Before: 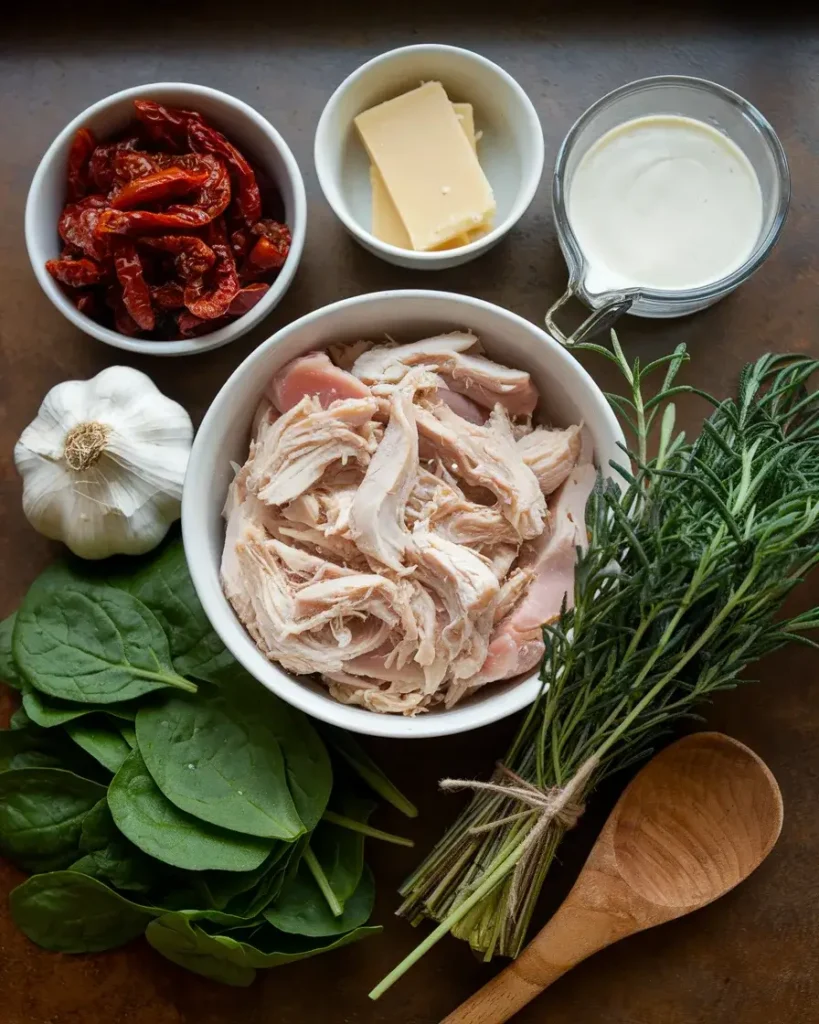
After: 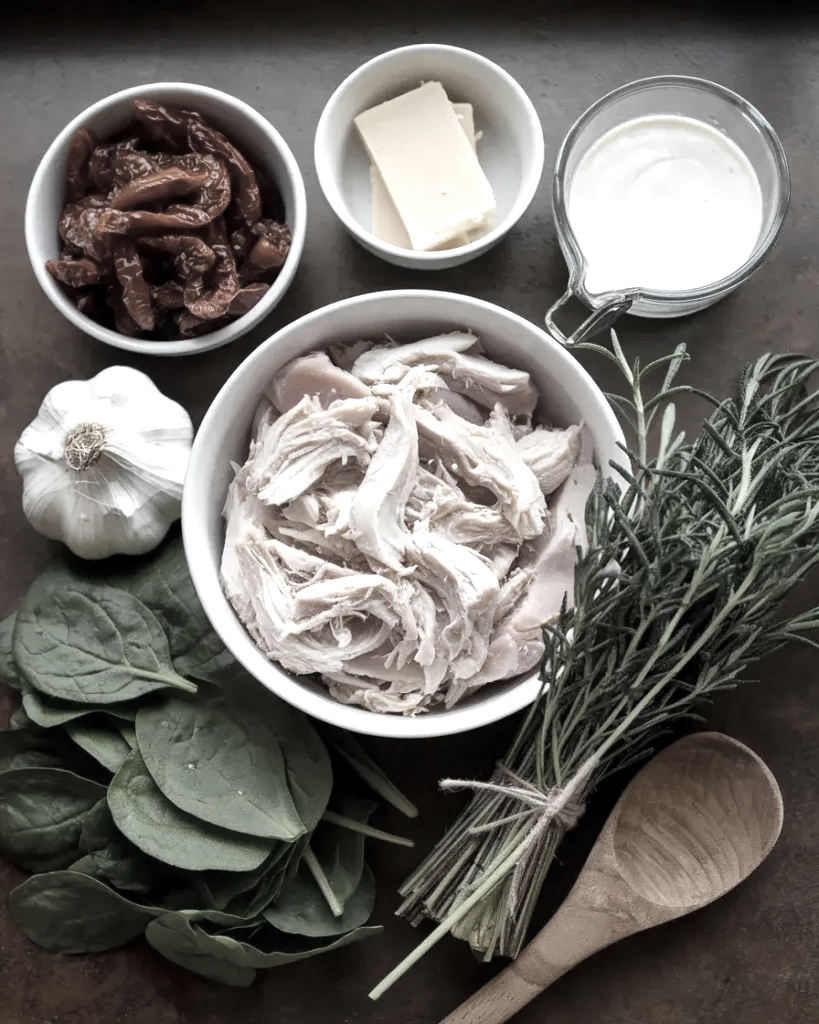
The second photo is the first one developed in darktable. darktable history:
color correction: highlights b* -0.053, saturation 0.243
local contrast: mode bilateral grid, contrast 20, coarseness 50, detail 119%, midtone range 0.2
exposure: black level correction 0, exposure 0.498 EV, compensate highlight preservation false
